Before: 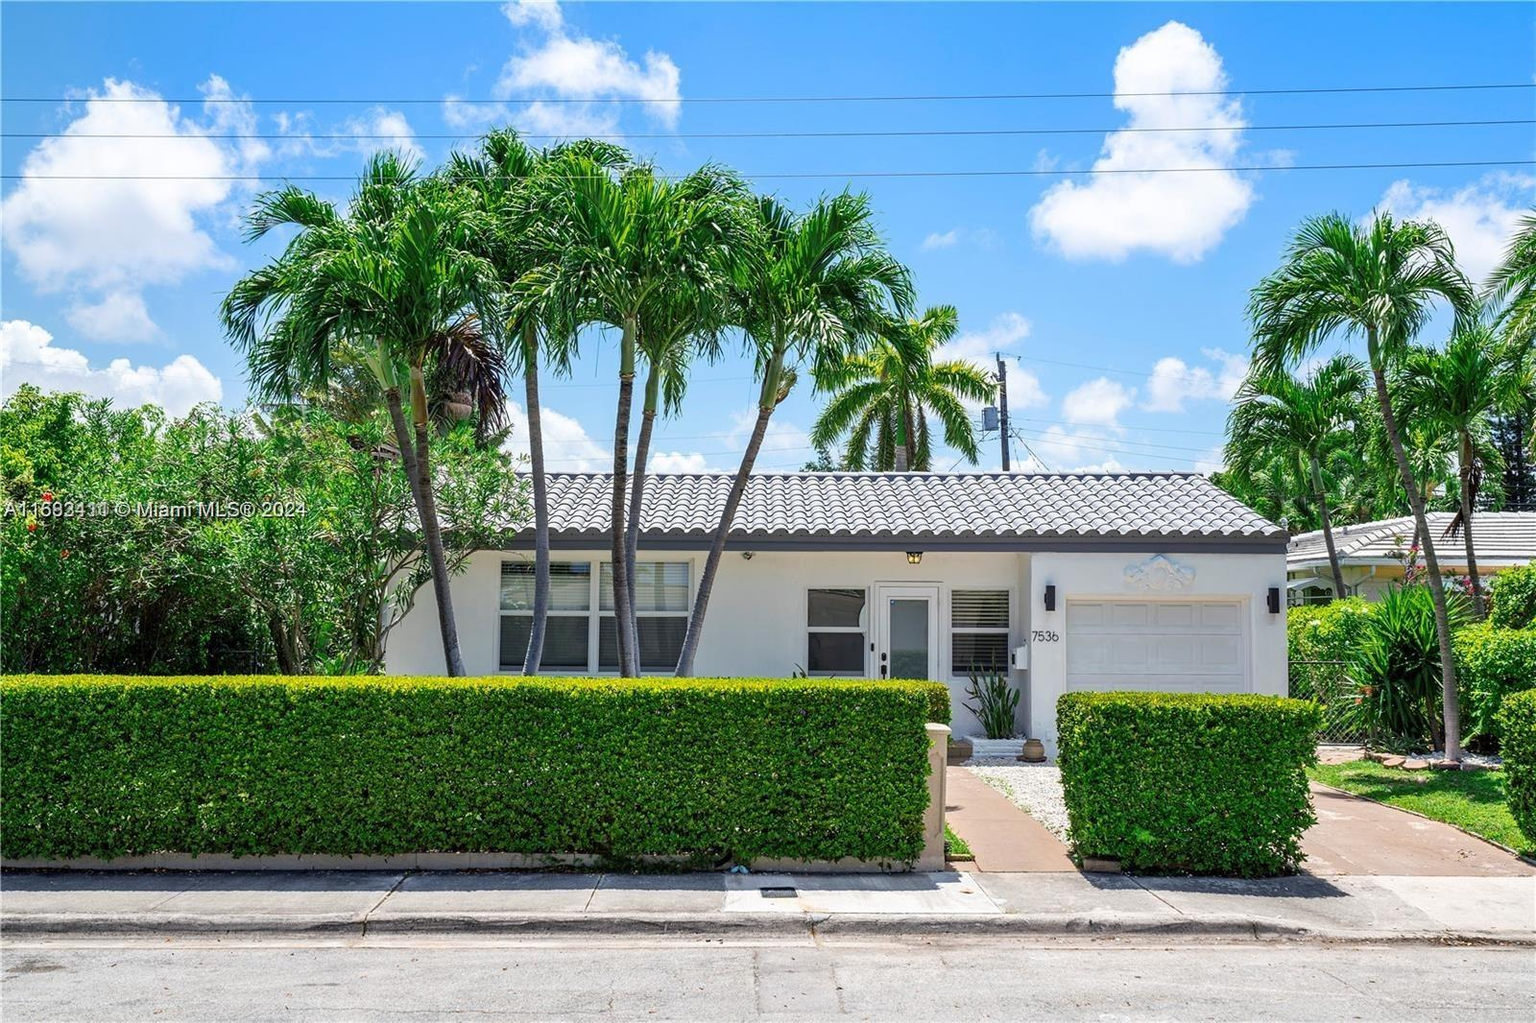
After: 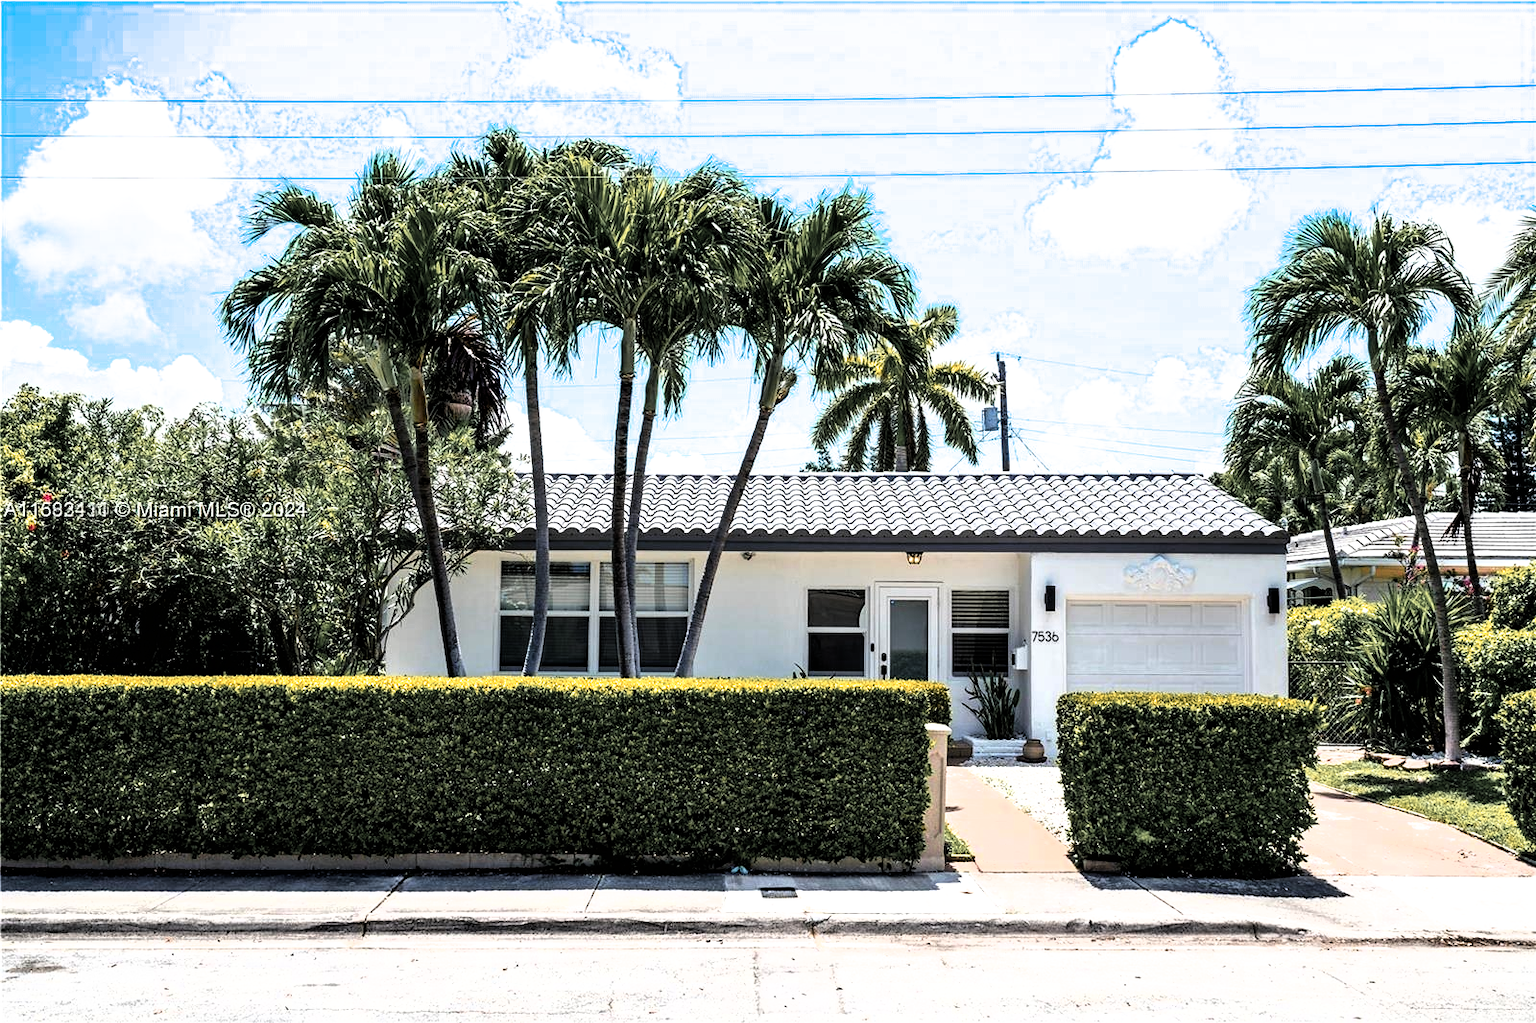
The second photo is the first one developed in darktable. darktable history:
filmic rgb: black relative exposure -8.2 EV, white relative exposure 2.2 EV, threshold 3 EV, hardness 7.11, latitude 85.74%, contrast 1.696, highlights saturation mix -4%, shadows ↔ highlights balance -2.69%, color science v5 (2021), contrast in shadows safe, contrast in highlights safe, enable highlight reconstruction true
color zones: curves: ch1 [(0.263, 0.53) (0.376, 0.287) (0.487, 0.512) (0.748, 0.547) (1, 0.513)]; ch2 [(0.262, 0.45) (0.751, 0.477)], mix 31.98%
